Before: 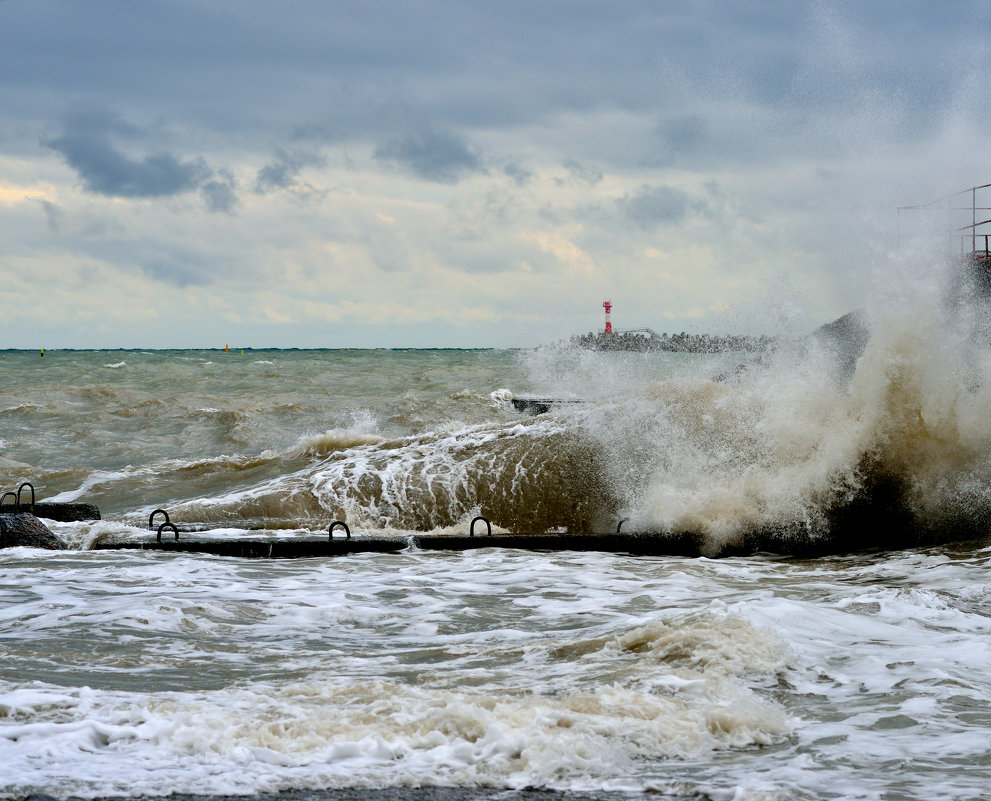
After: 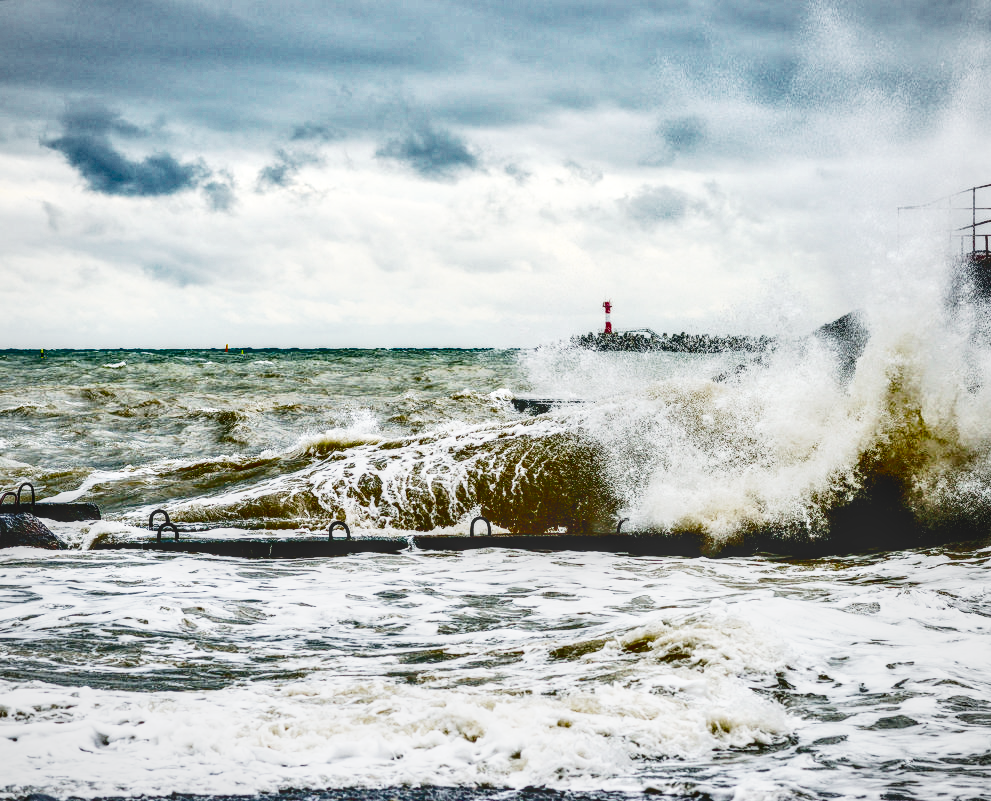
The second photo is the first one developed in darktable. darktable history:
tone equalizer: -8 EV 1.01 EV, -7 EV 1.02 EV, -6 EV 0.988 EV, -5 EV 0.977 EV, -4 EV 0.995 EV, -3 EV 0.72 EV, -2 EV 0.528 EV, -1 EV 0.263 EV, edges refinement/feathering 500, mask exposure compensation -1.57 EV, preserve details no
local contrast: highlights 3%, shadows 7%, detail 133%
shadows and highlights: shadows 18.81, highlights -85.36, soften with gaussian
base curve: curves: ch0 [(0, 0) (0.007, 0.004) (0.027, 0.03) (0.046, 0.07) (0.207, 0.54) (0.442, 0.872) (0.673, 0.972) (1, 1)], preserve colors none
vignetting: fall-off radius 61%, brightness -0.215
